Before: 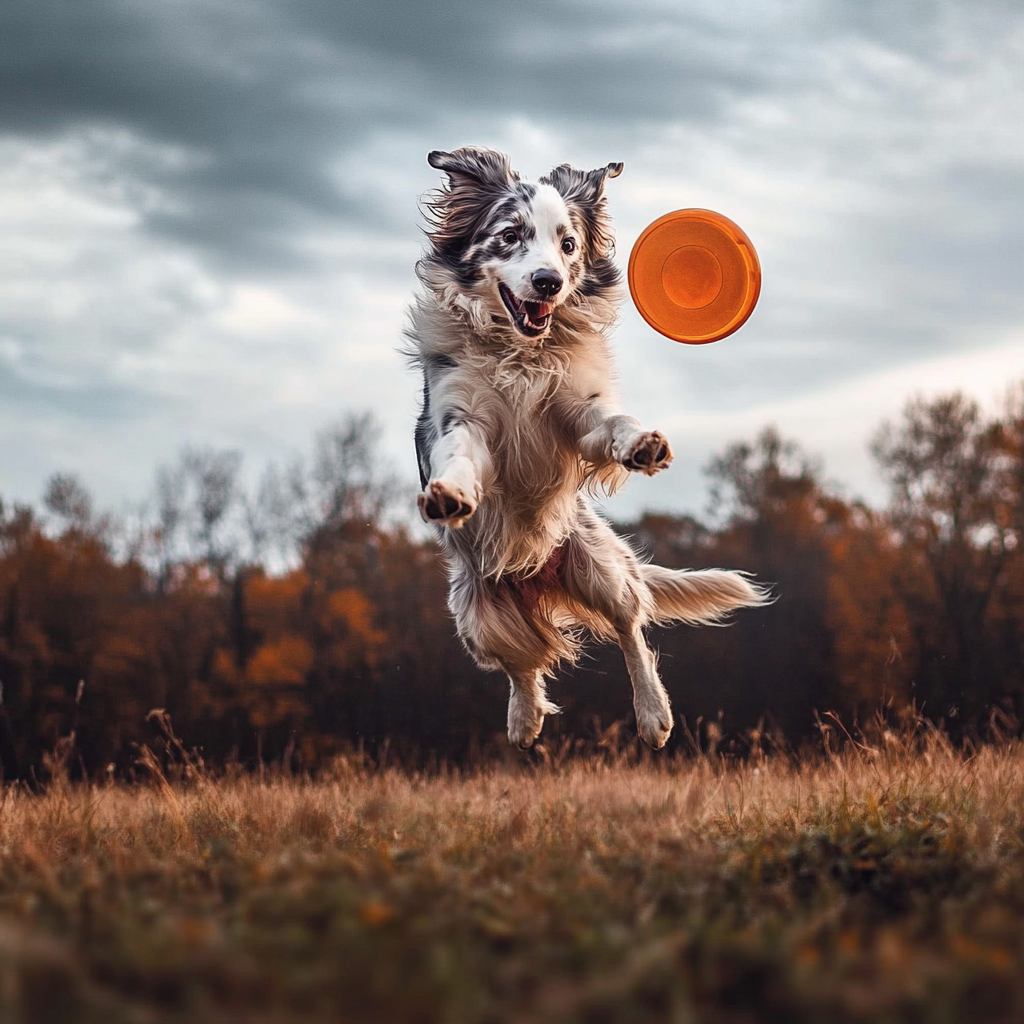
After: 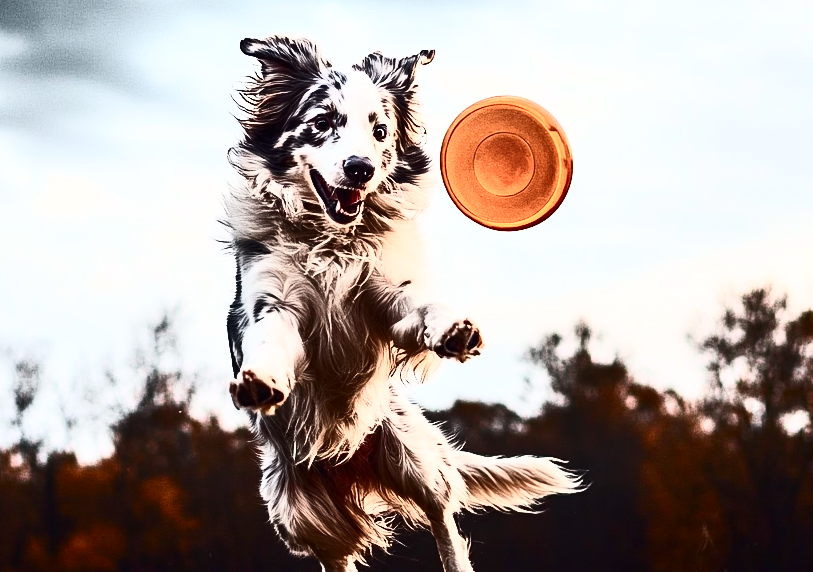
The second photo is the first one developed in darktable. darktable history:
contrast brightness saturation: contrast 0.935, brightness 0.199
crop: left 18.381%, top 11.078%, right 2.14%, bottom 33.032%
